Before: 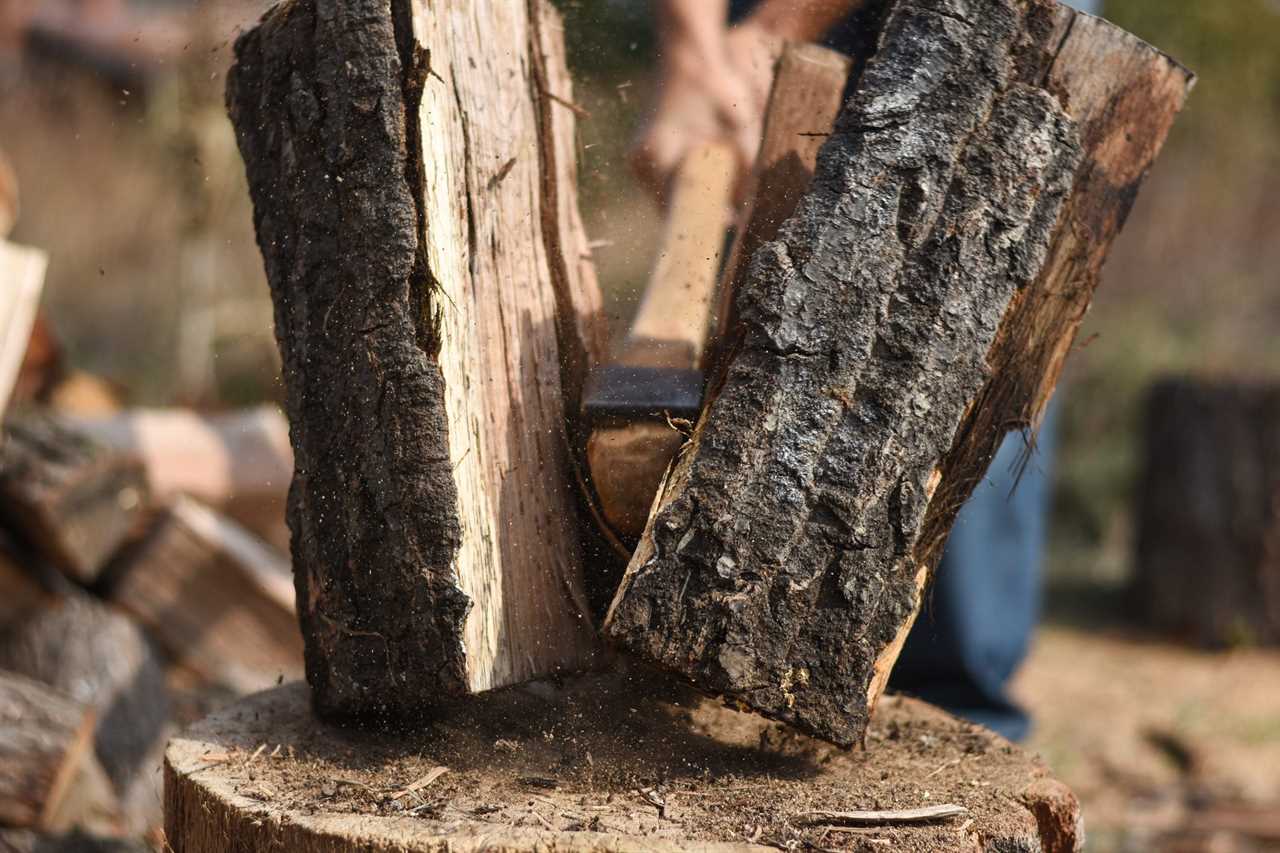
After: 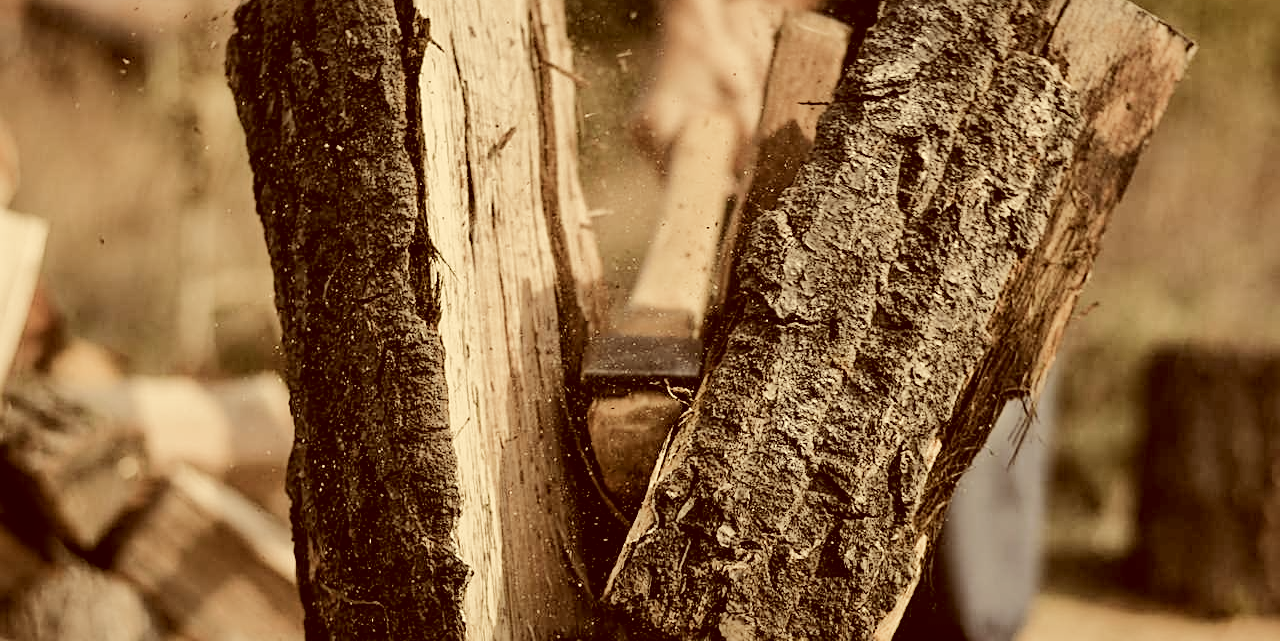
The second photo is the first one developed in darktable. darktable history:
sharpen: on, module defaults
exposure: exposure 0.641 EV, compensate exposure bias true, compensate highlight preservation false
shadows and highlights: shadows 39.8, highlights -59.85
color balance rgb: perceptual saturation grading › global saturation 0.356%, perceptual saturation grading › mid-tones 6.407%, perceptual saturation grading › shadows 71.898%, perceptual brilliance grading › global brilliance 10.035%, global vibrance -23.907%
filmic rgb: black relative exposure -5.05 EV, white relative exposure 4 EV, threshold 5.98 EV, hardness 2.88, contrast 1.301, highlights saturation mix -30.38%, preserve chrominance RGB euclidean norm, color science v5 (2021), contrast in shadows safe, contrast in highlights safe, enable highlight reconstruction true
color correction: highlights a* 1.24, highlights b* 24.17, shadows a* 16.19, shadows b* 24.73
crop: top 3.727%, bottom 21.088%
